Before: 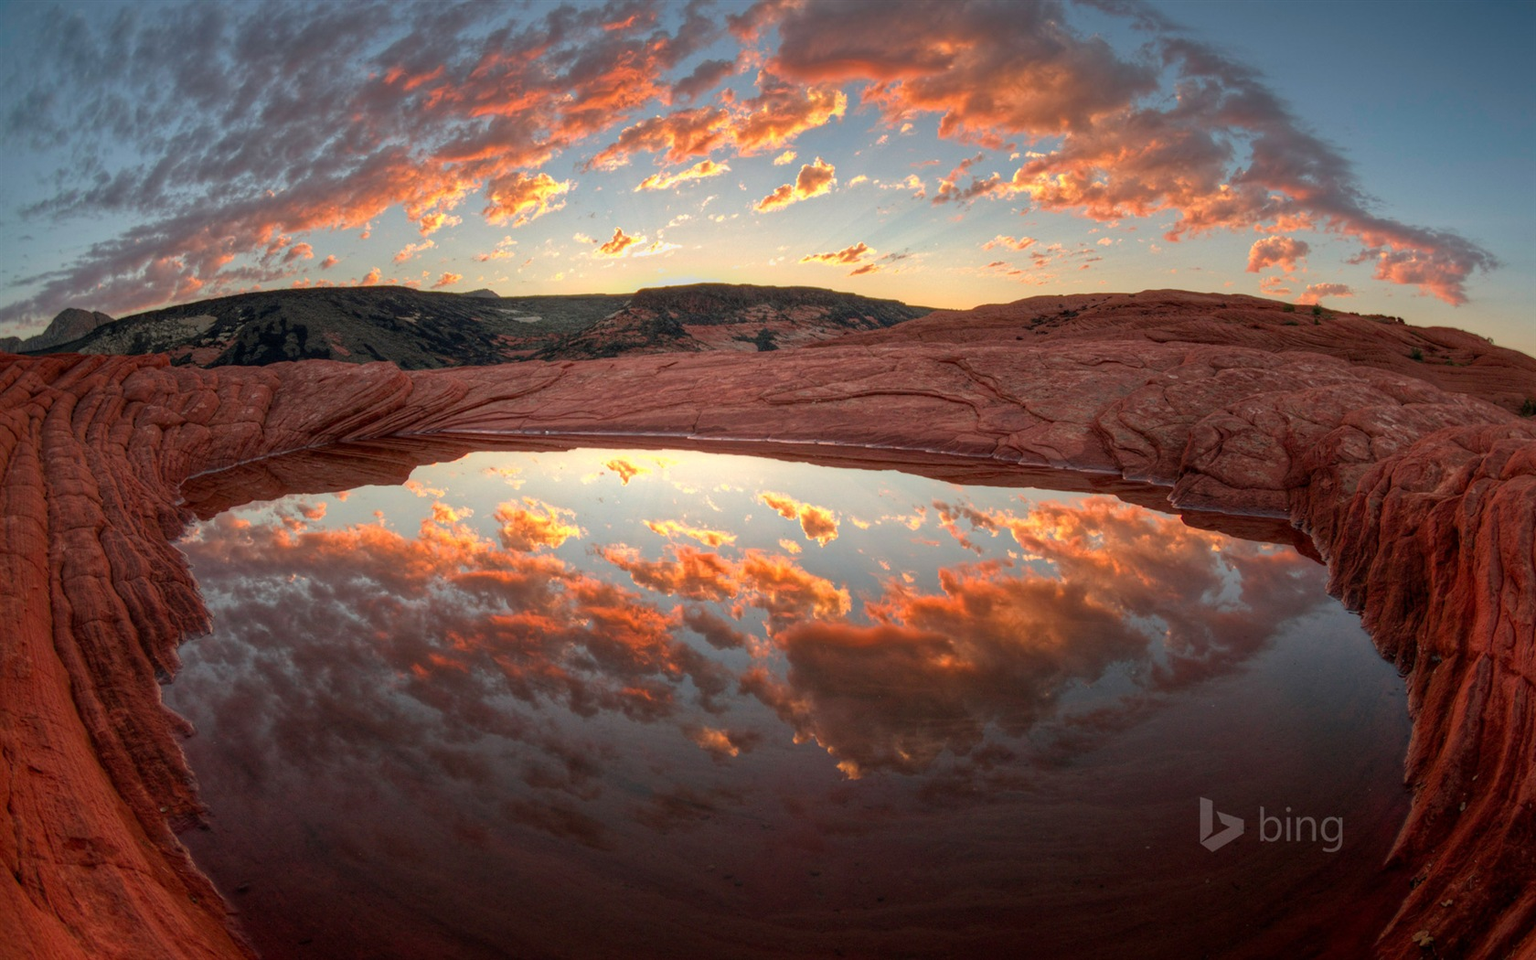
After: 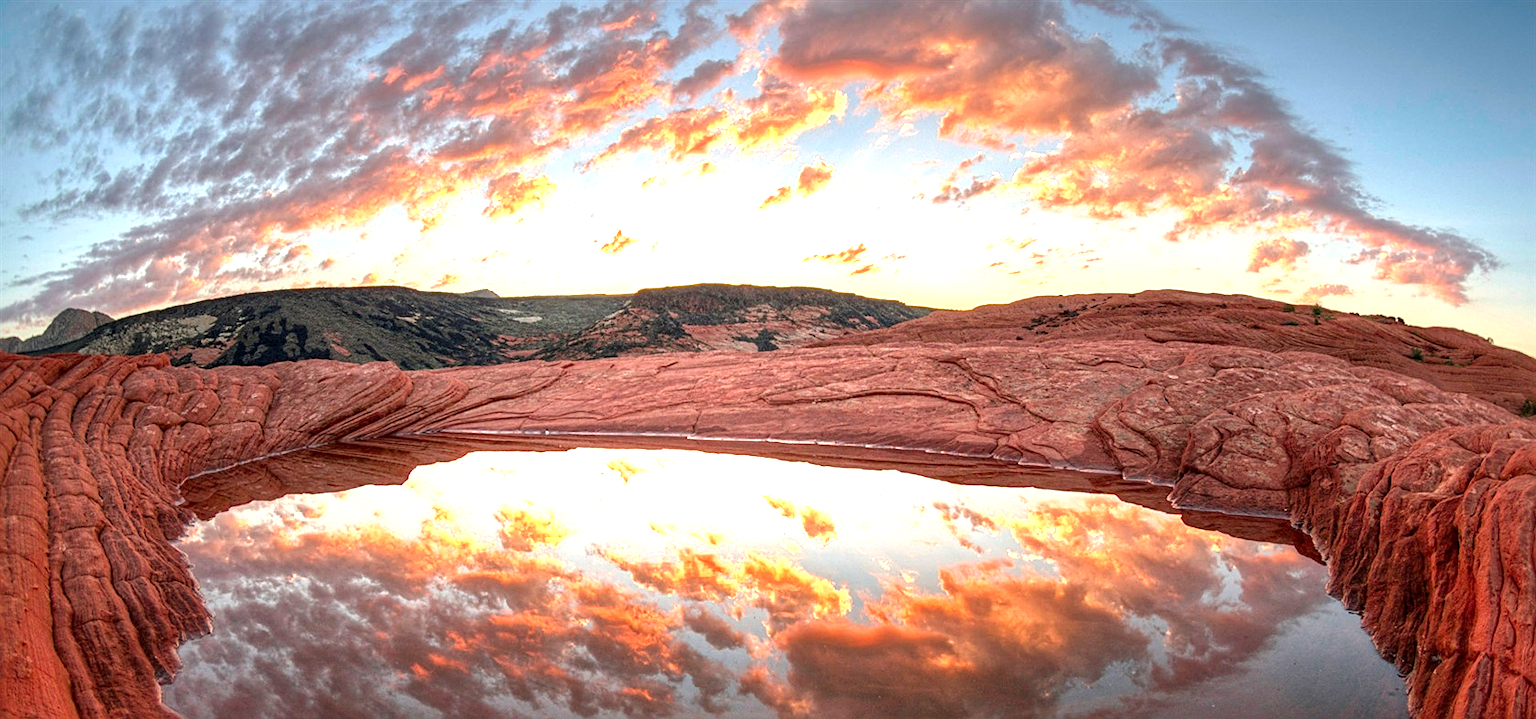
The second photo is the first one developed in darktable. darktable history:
sharpen: on, module defaults
local contrast: mode bilateral grid, contrast 21, coarseness 49, detail 130%, midtone range 0.2
crop: bottom 24.991%
exposure: black level correction 0, exposure 1.352 EV, compensate highlight preservation false
